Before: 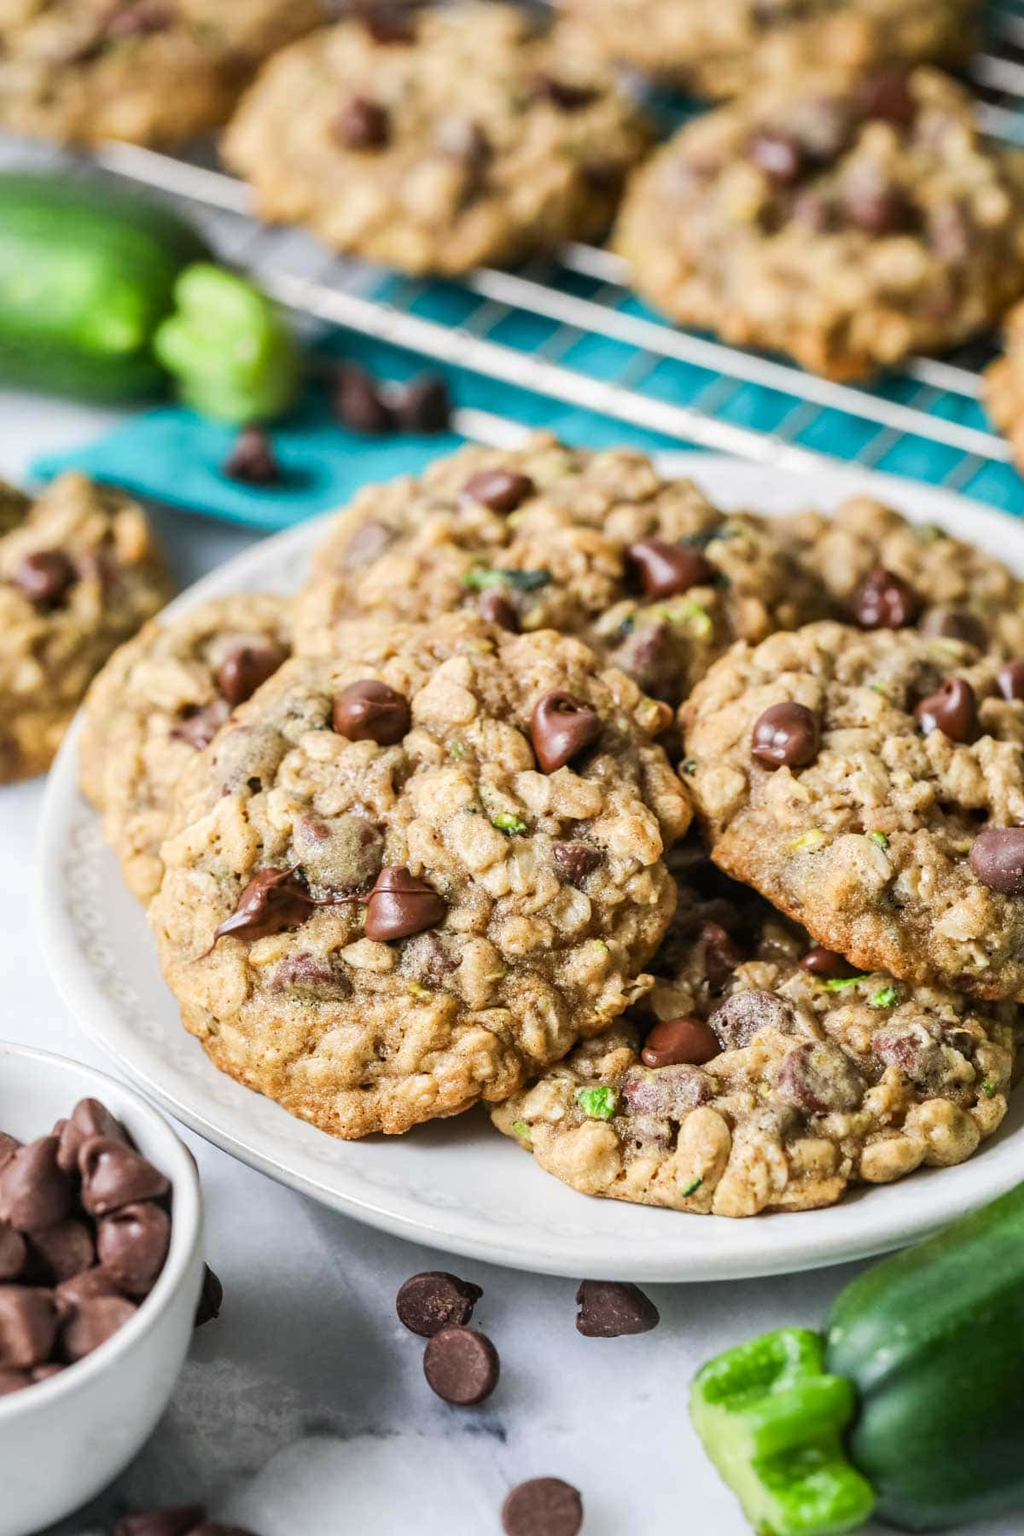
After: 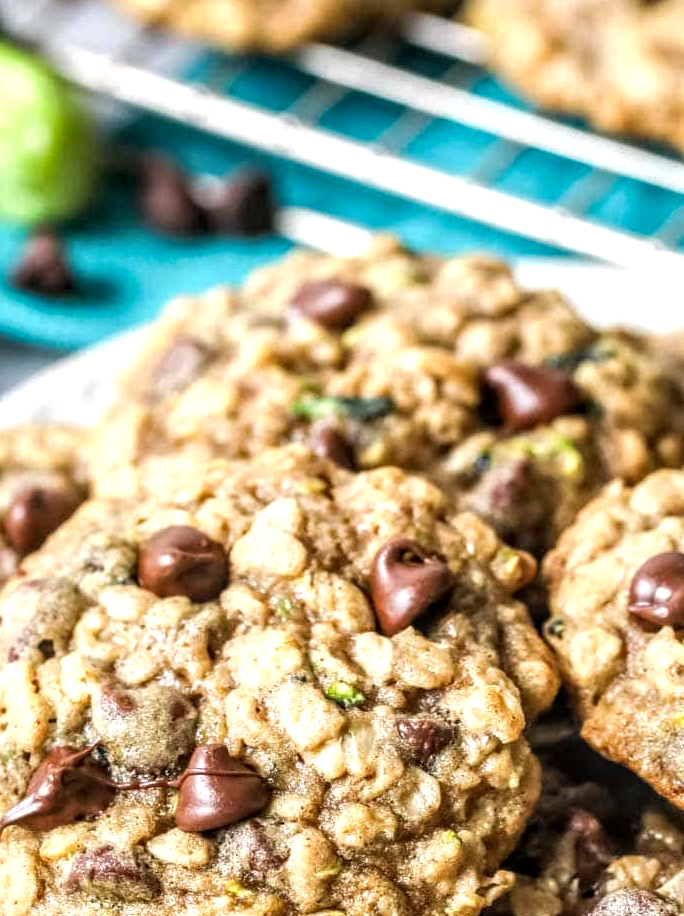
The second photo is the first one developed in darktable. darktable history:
local contrast: highlights 62%, detail 143%, midtone range 0.433
base curve: curves: ch0 [(0, 0) (0.989, 0.992)], preserve colors none
shadows and highlights: shadows 25.5, highlights -26.47
tone equalizer: -8 EV -0.408 EV, -7 EV -0.406 EV, -6 EV -0.367 EV, -5 EV -0.195 EV, -3 EV 0.254 EV, -2 EV 0.34 EV, -1 EV 0.405 EV, +0 EV 0.435 EV
crop: left 21.028%, top 15.076%, right 21.914%, bottom 34.013%
